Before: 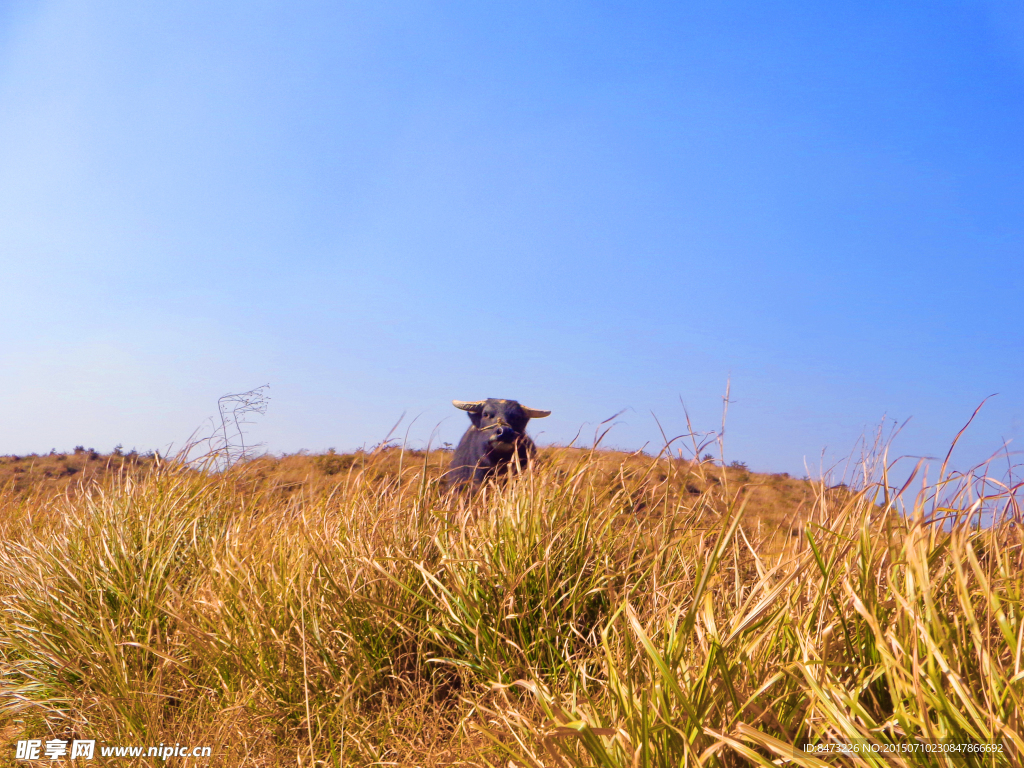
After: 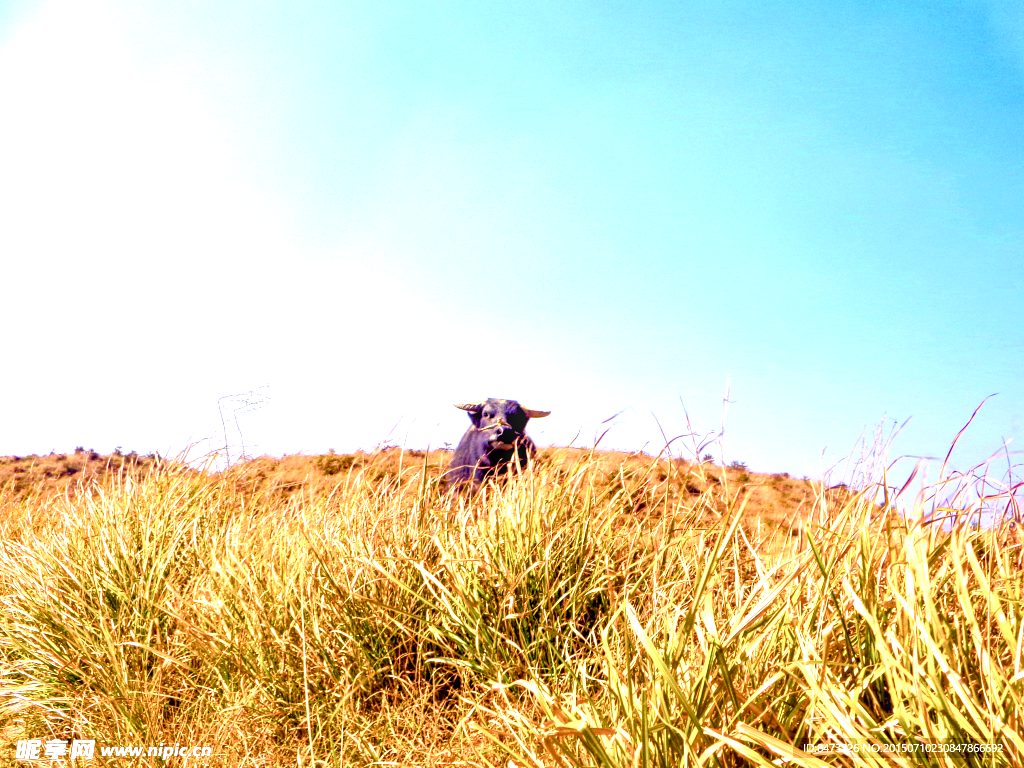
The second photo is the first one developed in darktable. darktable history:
exposure: black level correction 0.01, exposure 1 EV, compensate highlight preservation false
local contrast: detail 142%
color balance rgb: global offset › luminance -0.878%, linear chroma grading › global chroma 24.706%, perceptual saturation grading › global saturation 0.227%, perceptual saturation grading › highlights -30.838%, perceptual saturation grading › shadows 20.175%, global vibrance 20%
shadows and highlights: shadows -11.38, white point adjustment 4.09, highlights 28.18
